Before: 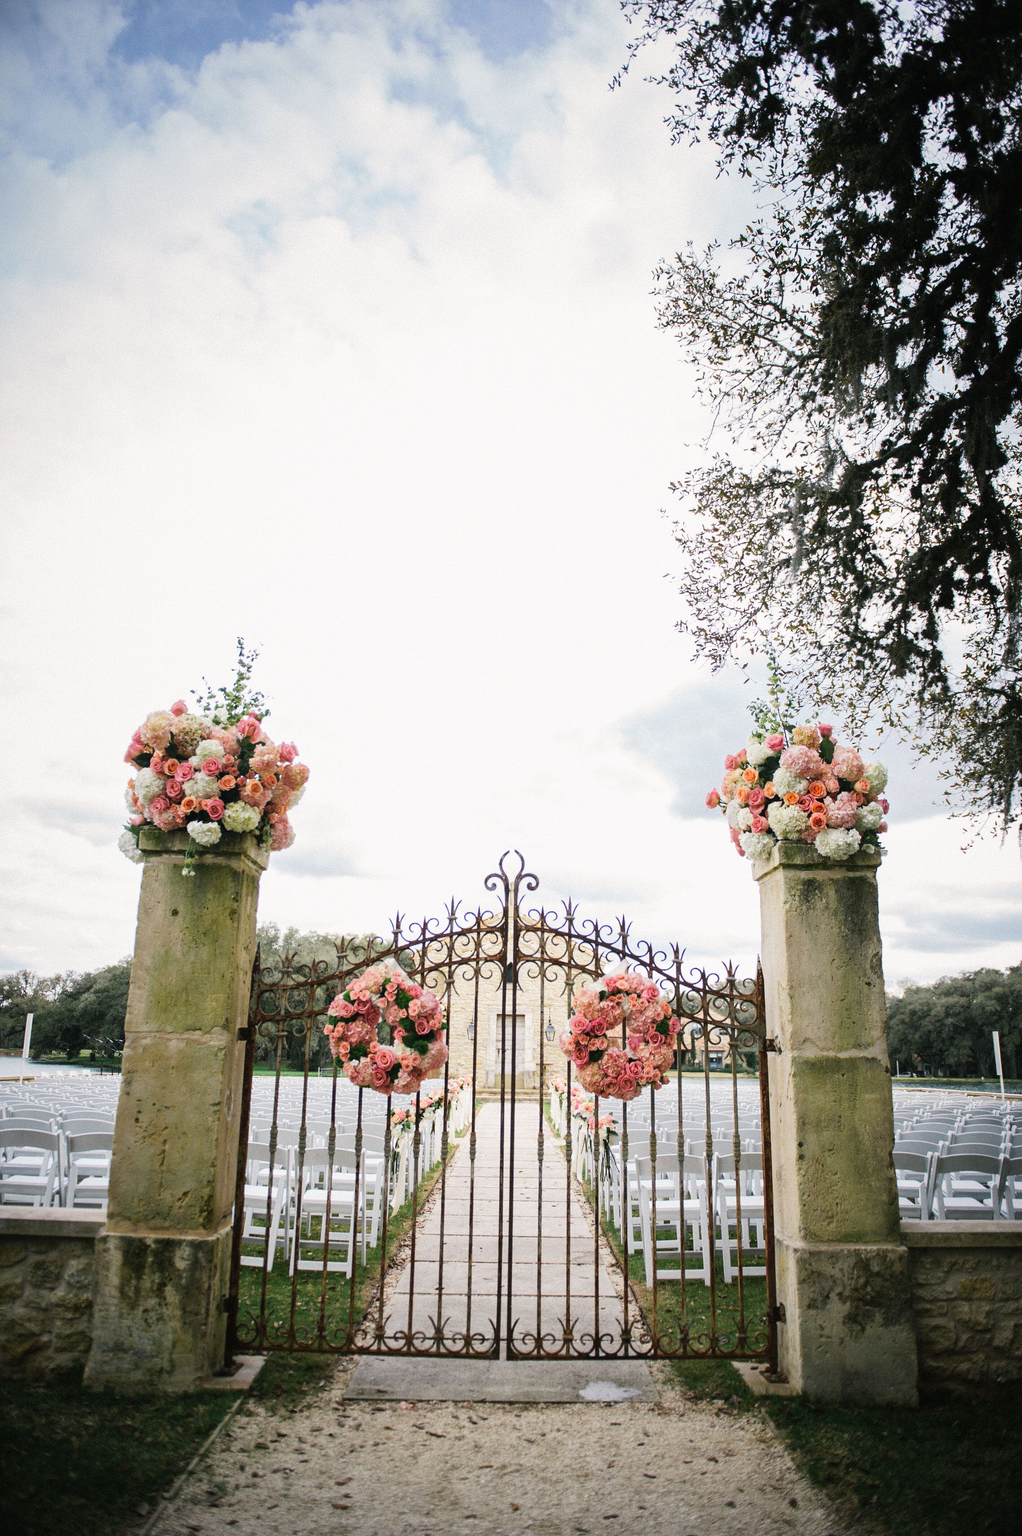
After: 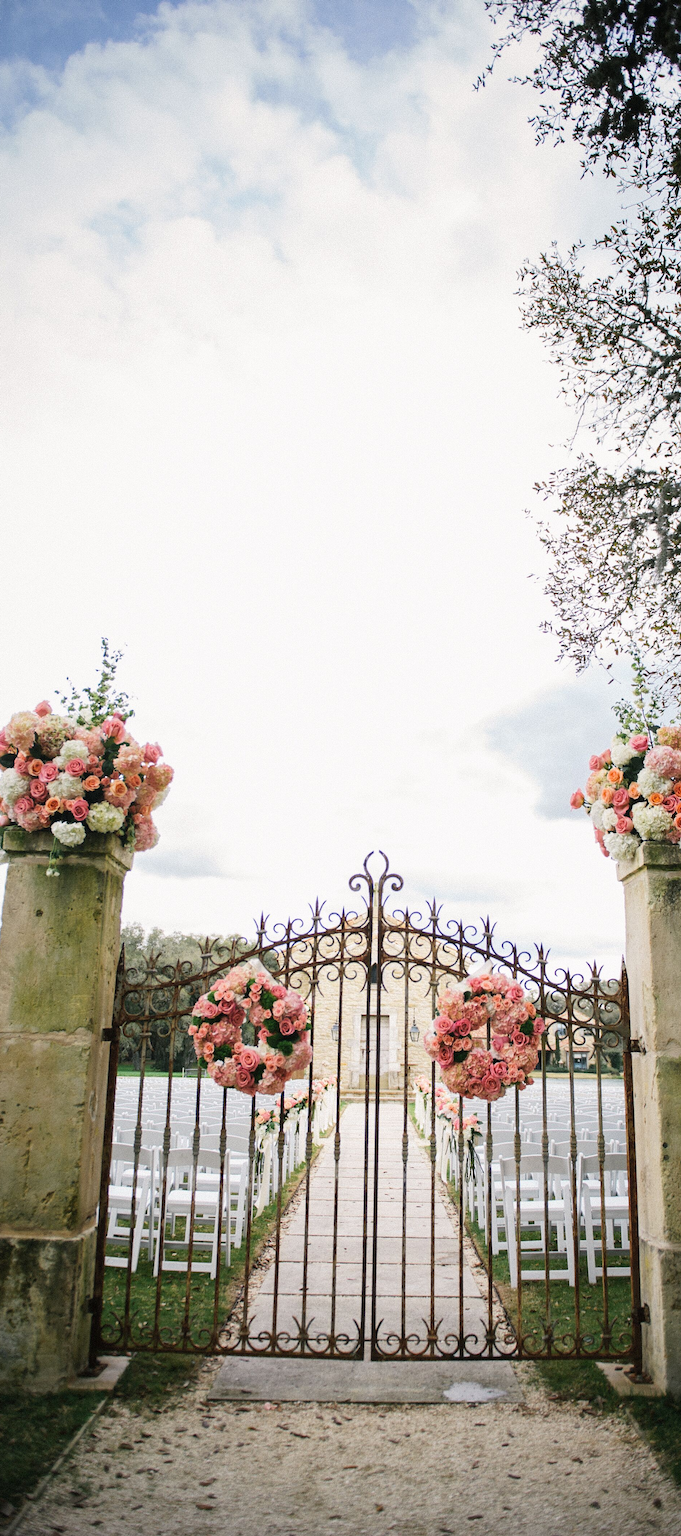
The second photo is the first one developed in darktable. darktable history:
crop and rotate: left 13.324%, right 20.043%
